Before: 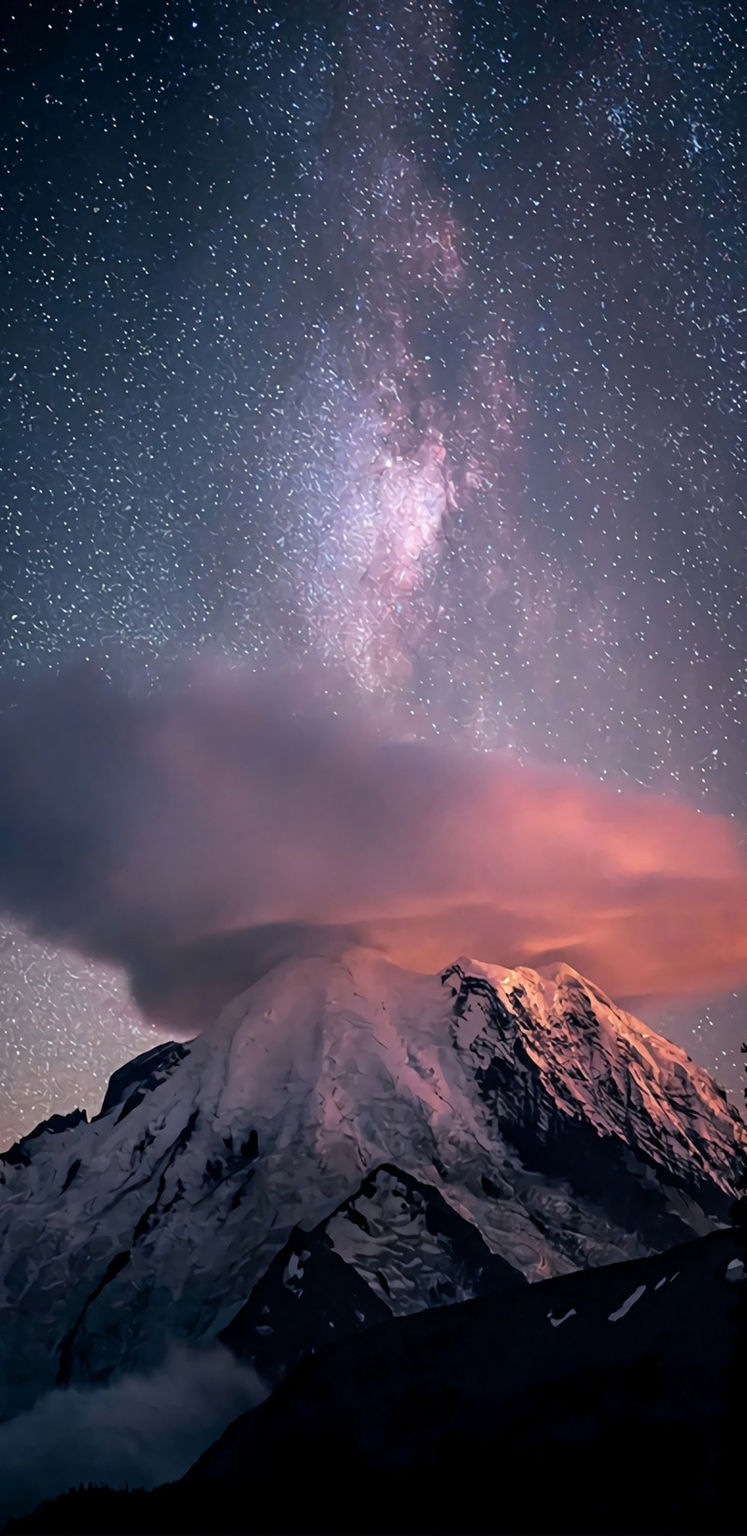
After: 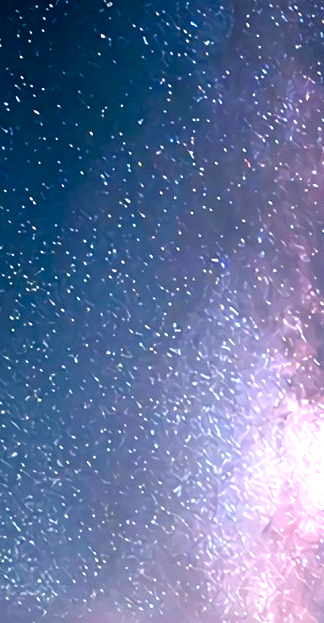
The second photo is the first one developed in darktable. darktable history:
sharpen: radius 5.325, amount 0.312, threshold 26.433
color balance rgb: linear chroma grading › shadows -2.2%, linear chroma grading › highlights -15%, linear chroma grading › global chroma -10%, linear chroma grading › mid-tones -10%, perceptual saturation grading › global saturation 45%, perceptual saturation grading › highlights -50%, perceptual saturation grading › shadows 30%, perceptual brilliance grading › global brilliance 18%, global vibrance 45%
exposure: exposure 0.207 EV, compensate highlight preservation false
crop: left 15.452%, top 5.459%, right 43.956%, bottom 56.62%
